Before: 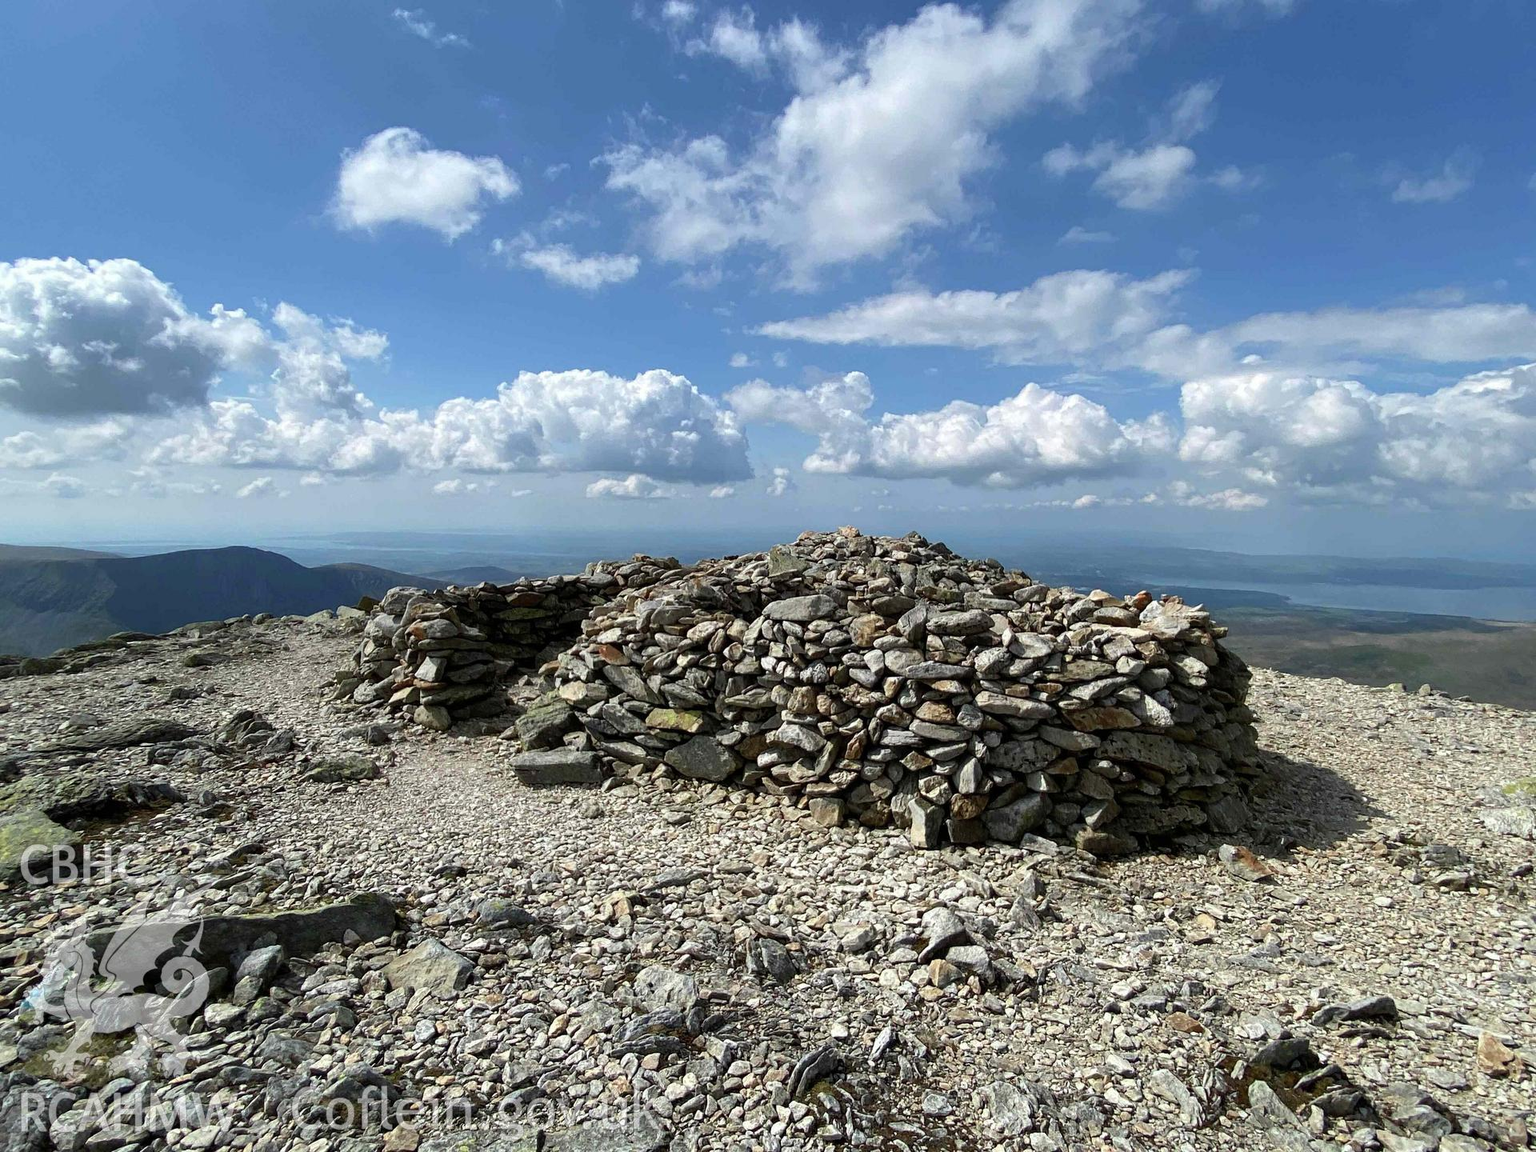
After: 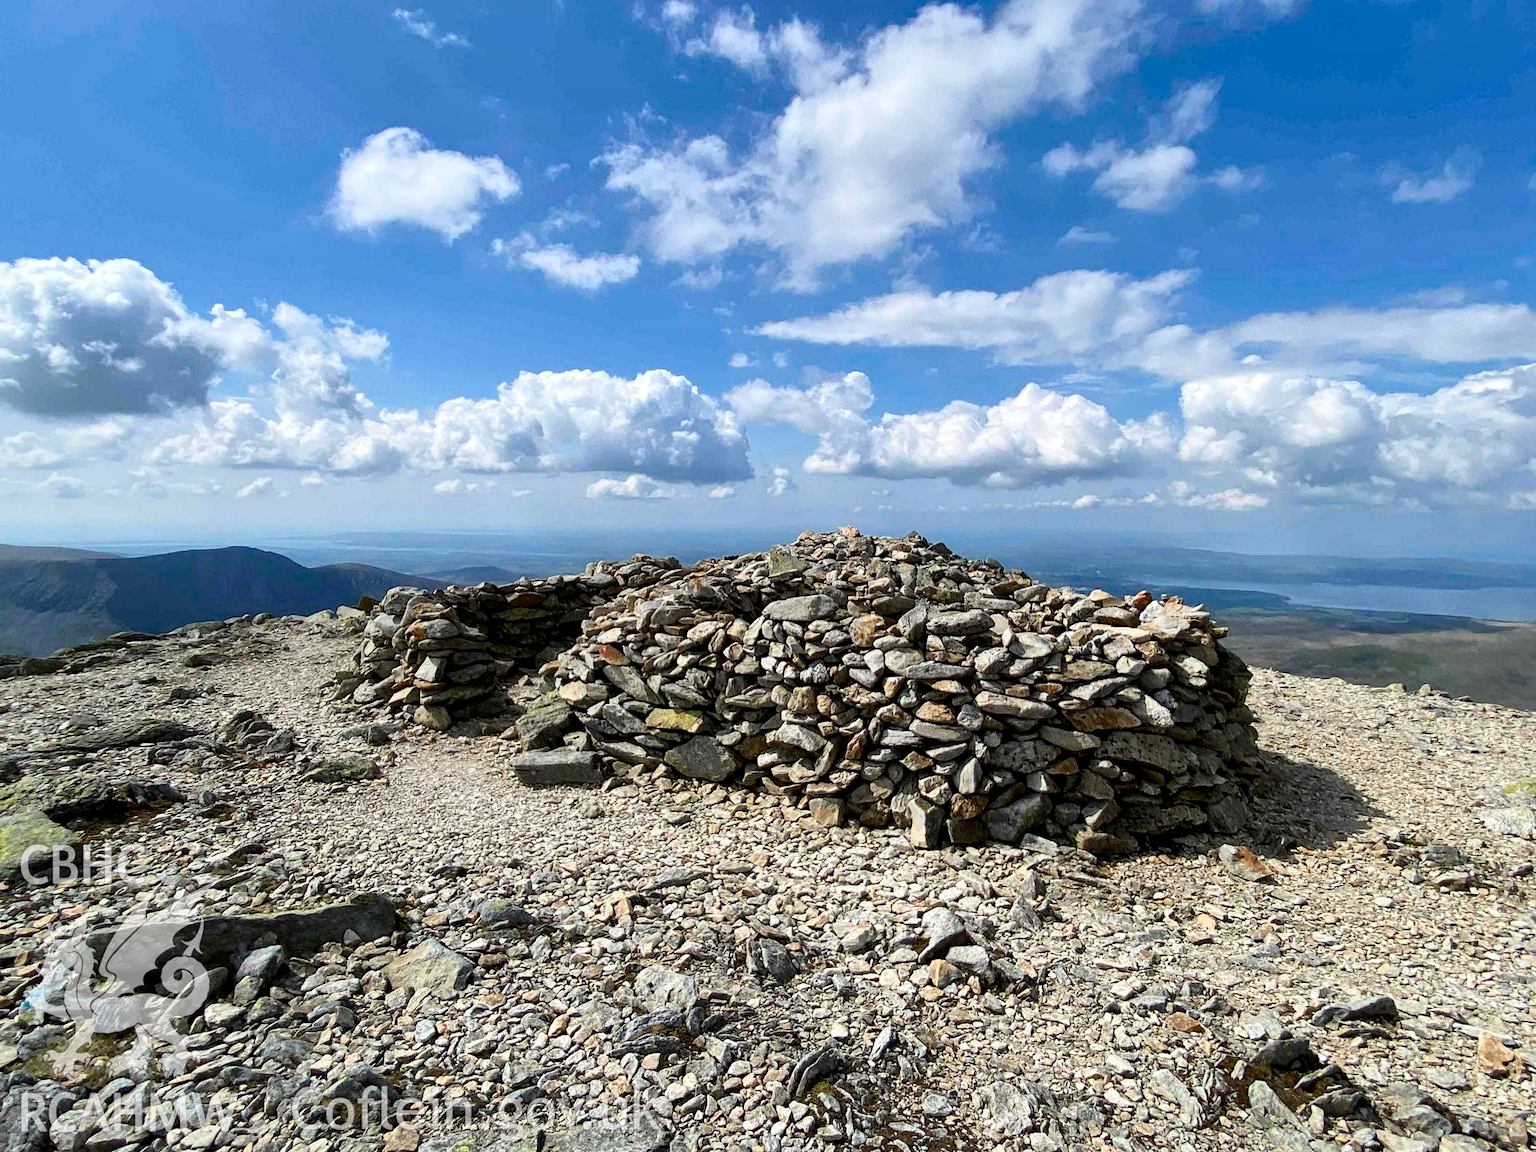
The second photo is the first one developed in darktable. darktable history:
exposure: exposure 0.372 EV, compensate highlight preservation false
filmic rgb: black relative exposure -14.16 EV, white relative exposure 3.36 EV, hardness 7.85, contrast 0.997
contrast brightness saturation: contrast 0.082, saturation 0.195
local contrast: mode bilateral grid, contrast 20, coarseness 51, detail 132%, midtone range 0.2
